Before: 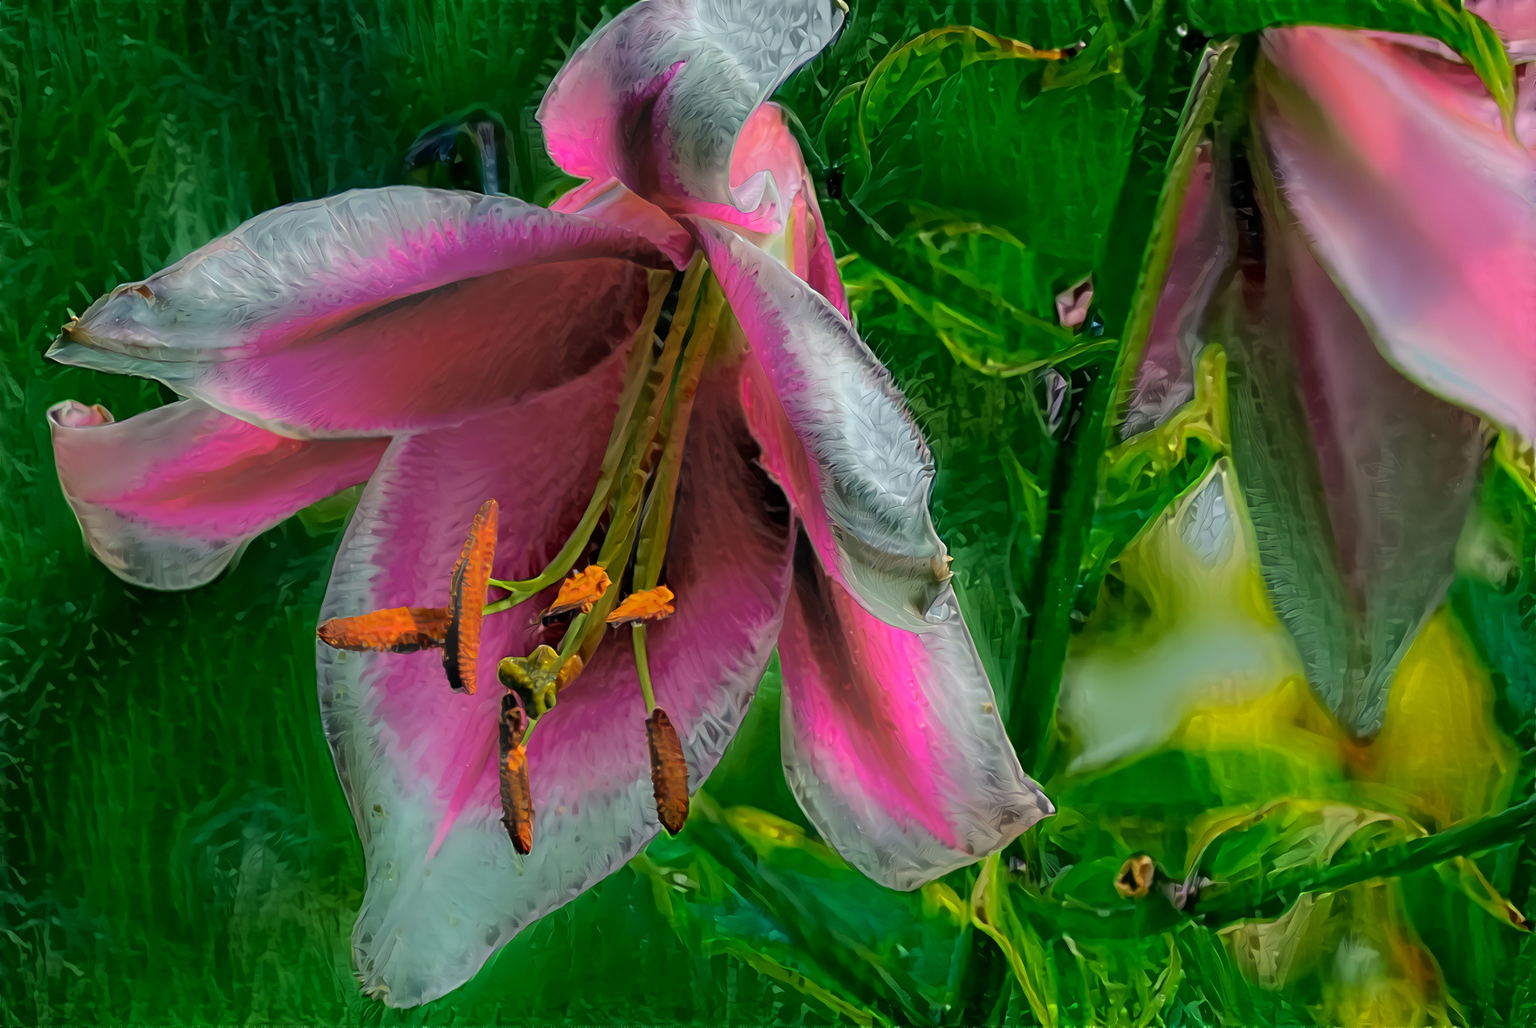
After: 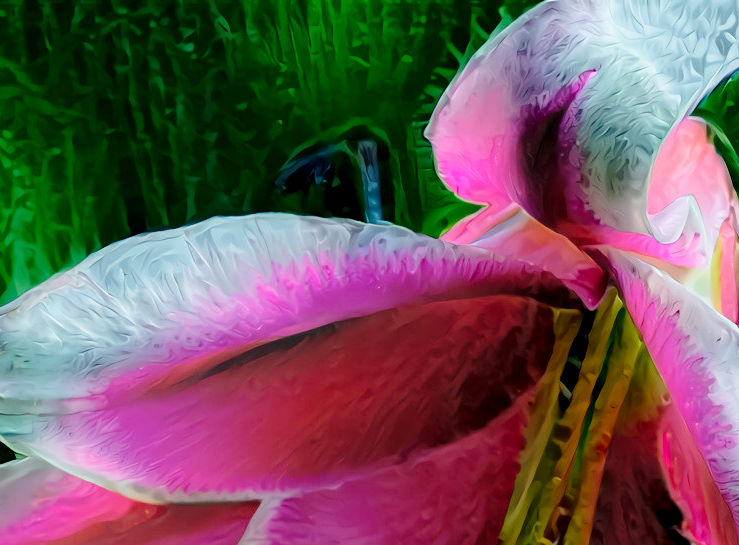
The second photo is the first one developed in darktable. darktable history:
base curve: curves: ch0 [(0, 0) (0.028, 0.03) (0.121, 0.232) (0.46, 0.748) (0.859, 0.968) (1, 1)], preserve colors none
white balance: red 0.925, blue 1.046
velvia: strength 15%
crop and rotate: left 10.817%, top 0.062%, right 47.194%, bottom 53.626%
exposure: black level correction 0.009, compensate highlight preservation false
contrast equalizer: octaves 7, y [[0.6 ×6], [0.55 ×6], [0 ×6], [0 ×6], [0 ×6]], mix -0.2
